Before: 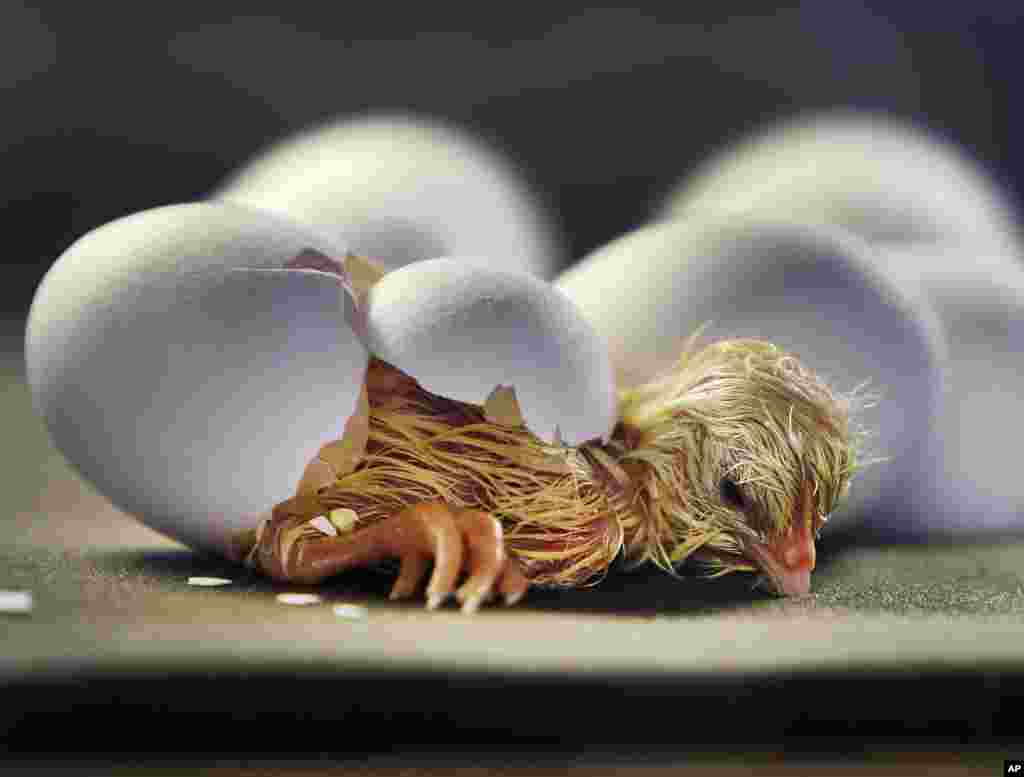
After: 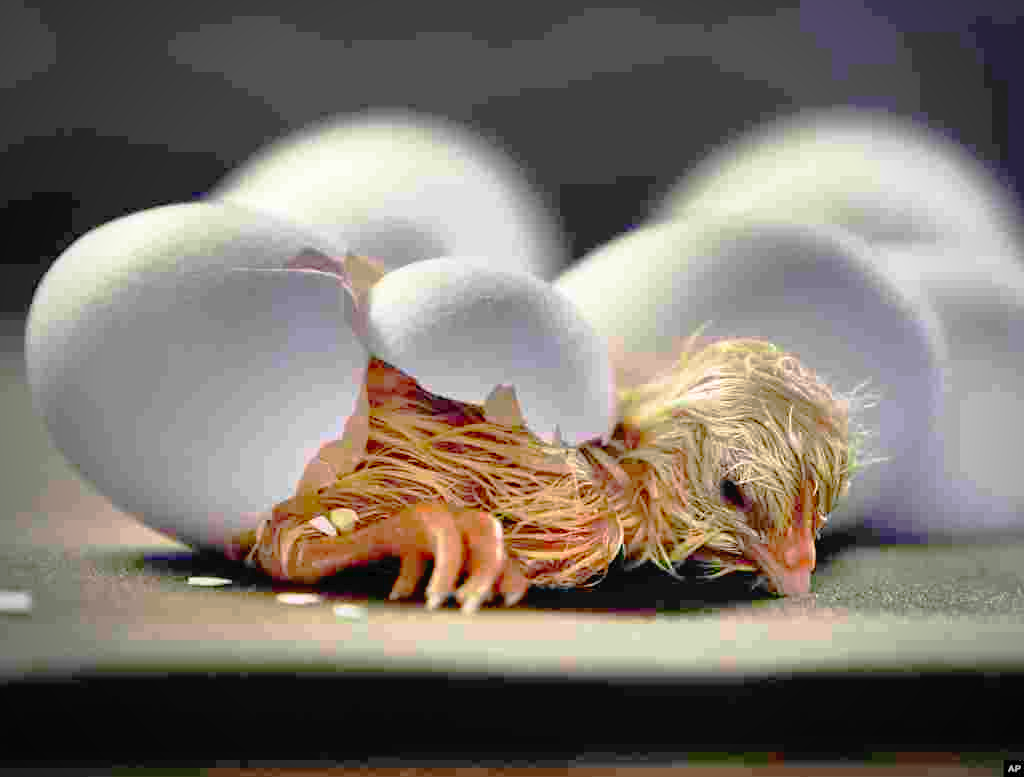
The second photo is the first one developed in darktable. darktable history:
vignetting: on, module defaults
tone curve: curves: ch0 [(0, 0) (0.003, 0.03) (0.011, 0.03) (0.025, 0.033) (0.044, 0.038) (0.069, 0.057) (0.1, 0.109) (0.136, 0.174) (0.177, 0.243) (0.224, 0.313) (0.277, 0.391) (0.335, 0.464) (0.399, 0.515) (0.468, 0.563) (0.543, 0.616) (0.623, 0.679) (0.709, 0.766) (0.801, 0.865) (0.898, 0.948) (1, 1)], preserve colors none
